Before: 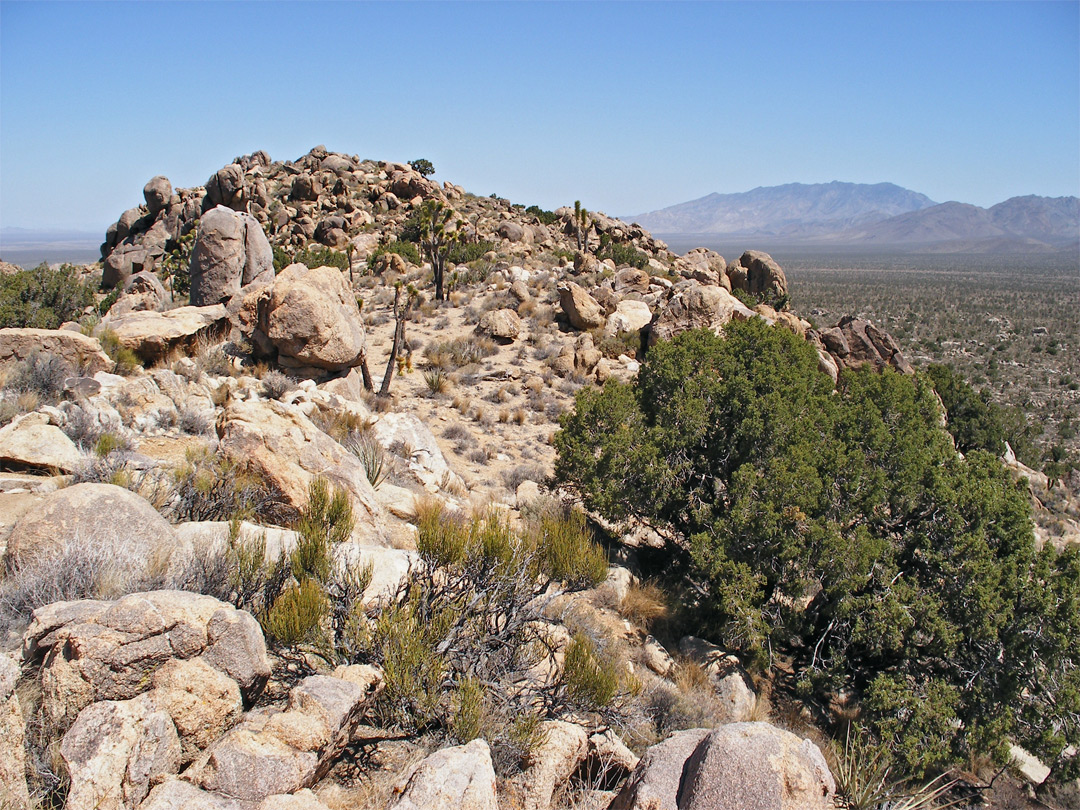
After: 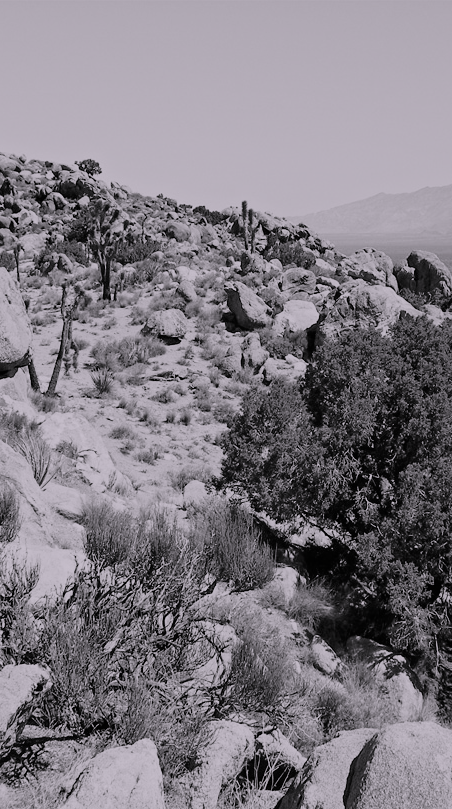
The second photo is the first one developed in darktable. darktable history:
crop: left 30.874%, right 27.202%
filmic rgb: black relative exposure -7.65 EV, white relative exposure 4.56 EV, hardness 3.61, color science v6 (2022)
tone curve: curves: ch0 [(0, 0) (0.003, 0.003) (0.011, 0.011) (0.025, 0.025) (0.044, 0.044) (0.069, 0.068) (0.1, 0.098) (0.136, 0.134) (0.177, 0.175) (0.224, 0.221) (0.277, 0.273) (0.335, 0.33) (0.399, 0.393) (0.468, 0.461) (0.543, 0.534) (0.623, 0.614) (0.709, 0.69) (0.801, 0.752) (0.898, 0.835) (1, 1)], color space Lab, independent channels, preserve colors none
color calibration: output gray [0.23, 0.37, 0.4, 0], x 0.38, y 0.39, temperature 4077.13 K
velvia: strength 37.04%
color correction: highlights a* 1.56, highlights b* -1.78, saturation 2.5
